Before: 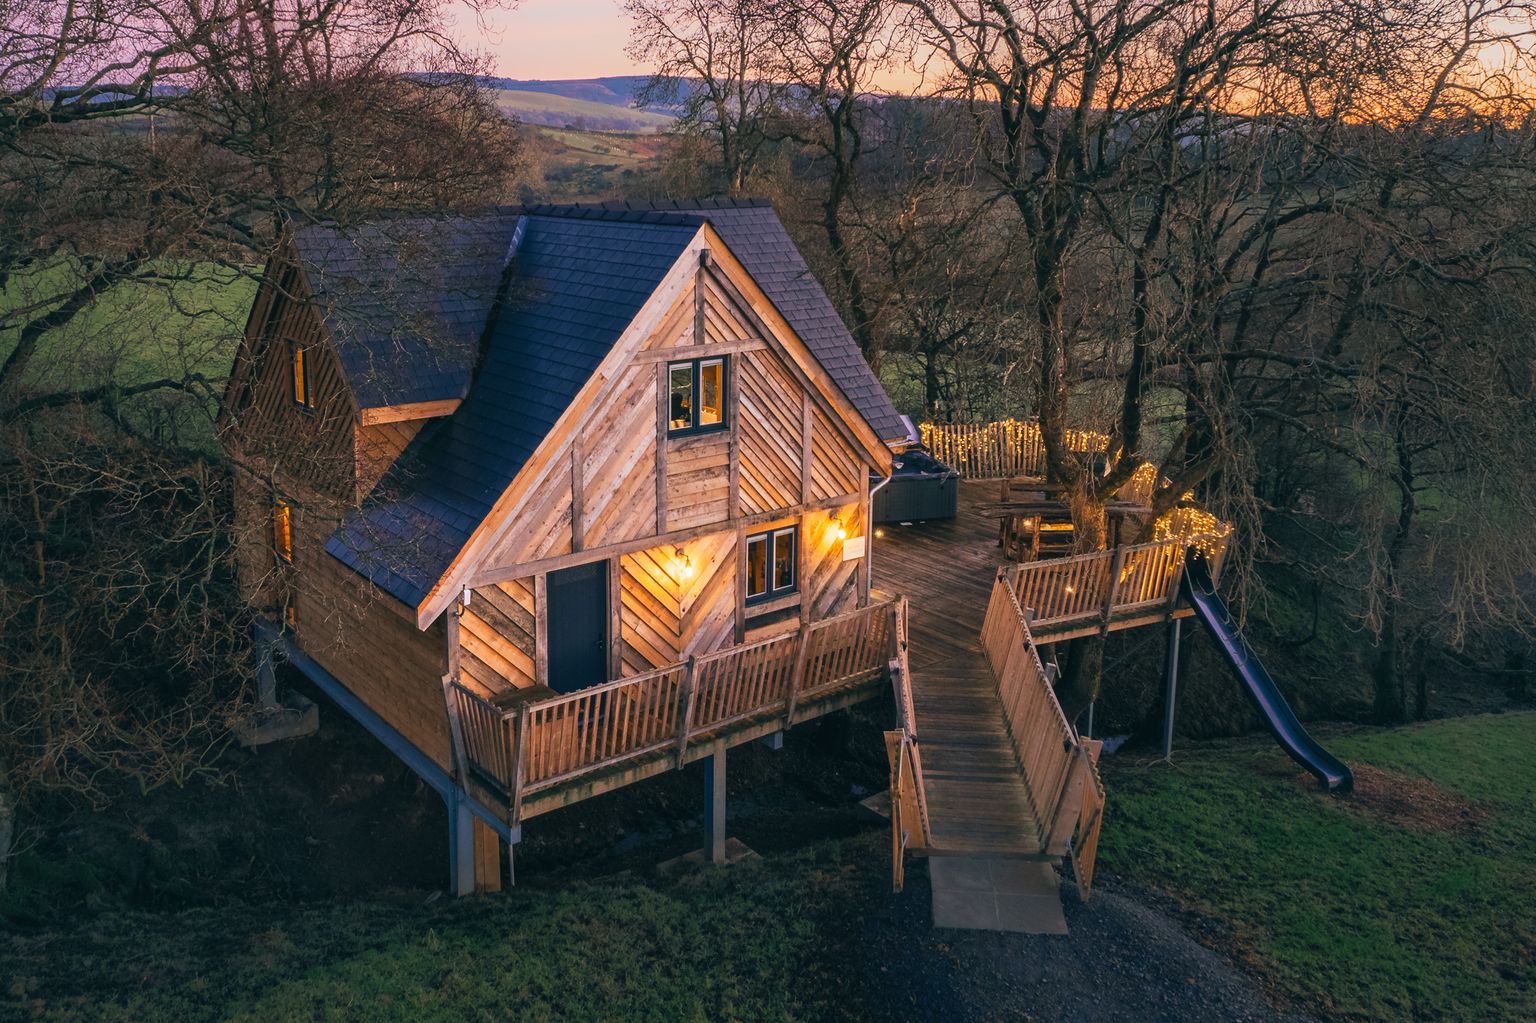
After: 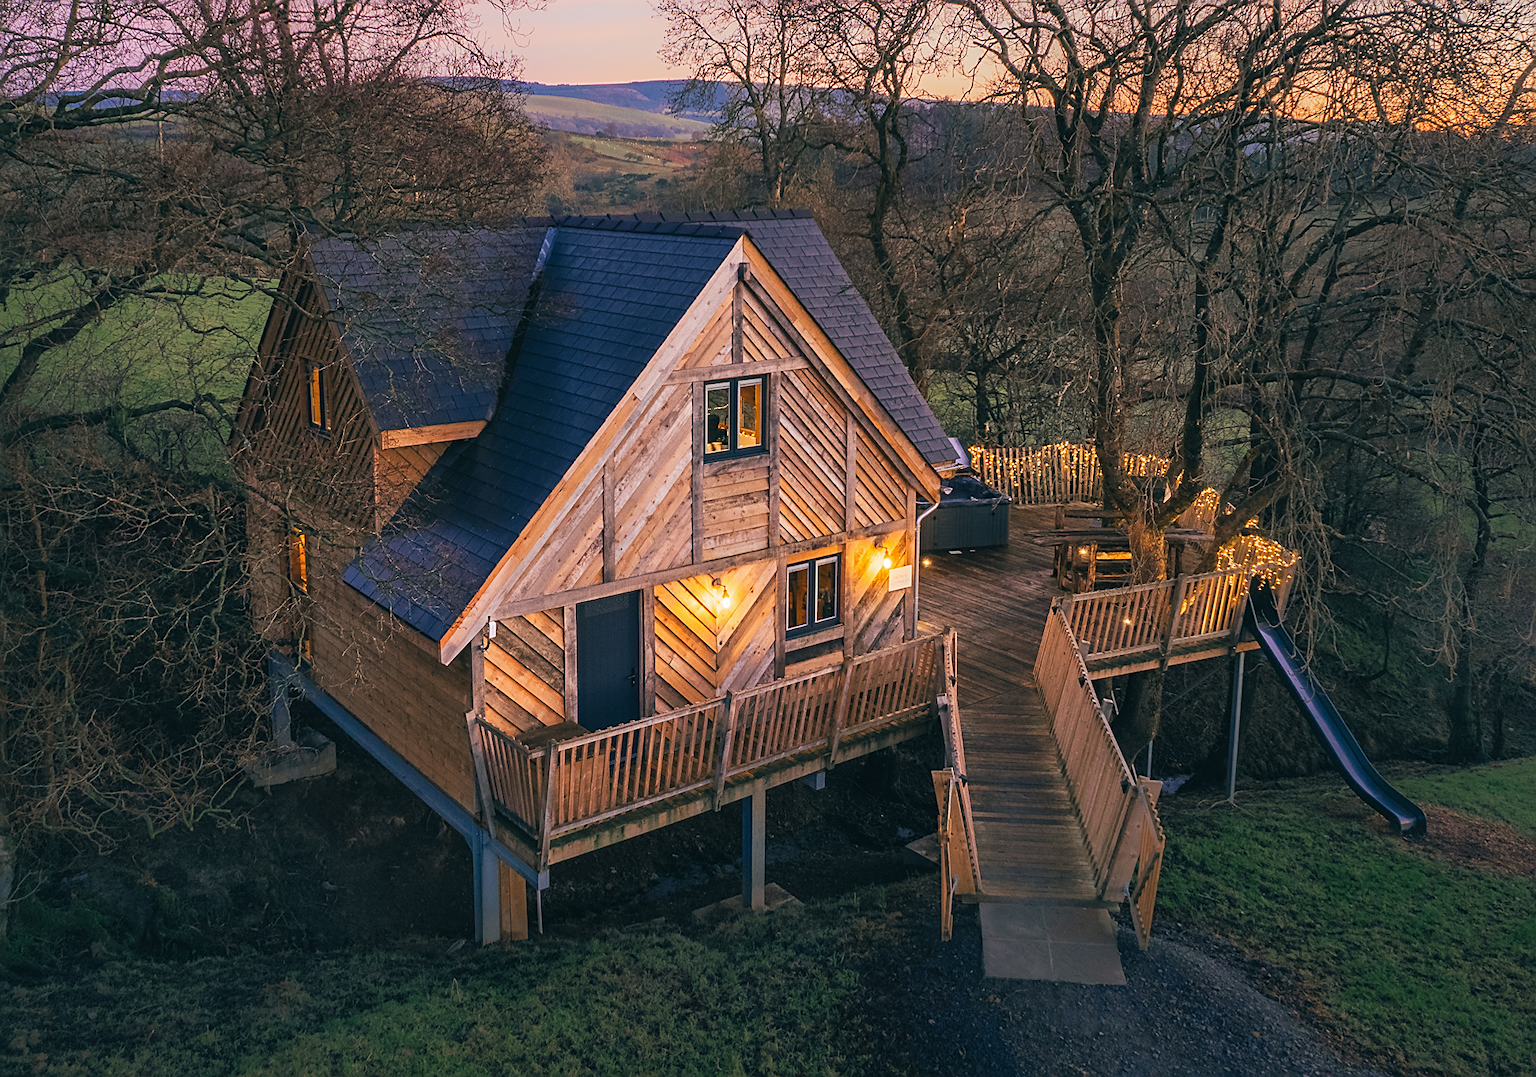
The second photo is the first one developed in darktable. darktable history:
shadows and highlights: shadows 25.37, highlights -25.72
sharpen: on, module defaults
crop and rotate: left 0%, right 5.087%
